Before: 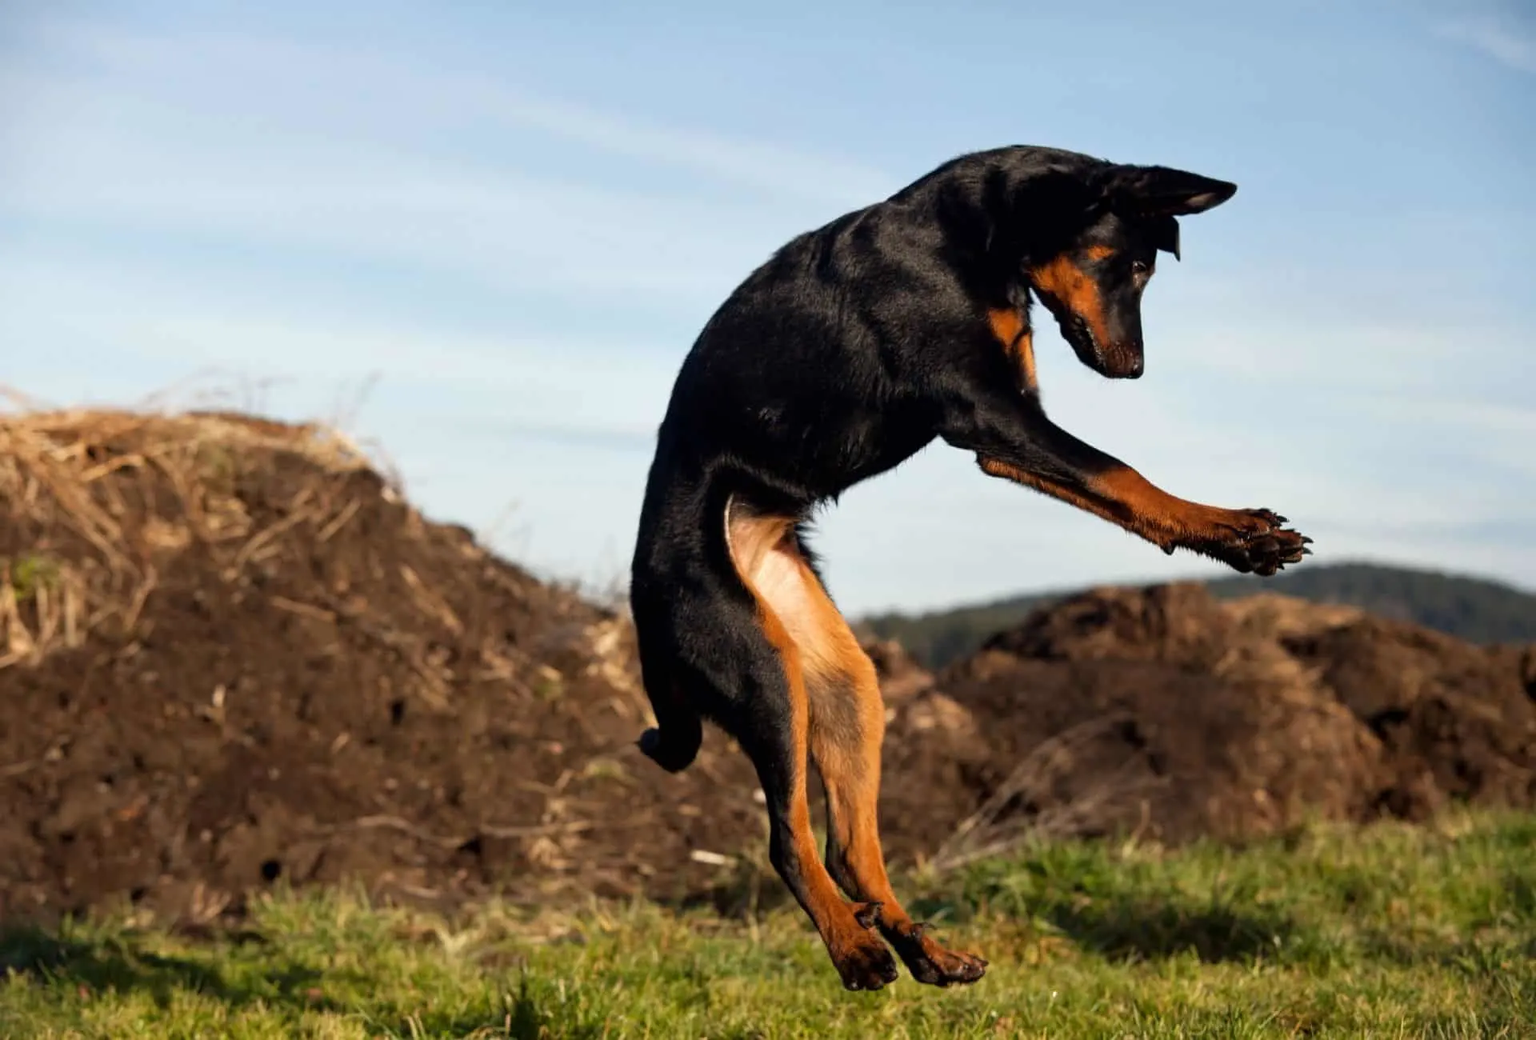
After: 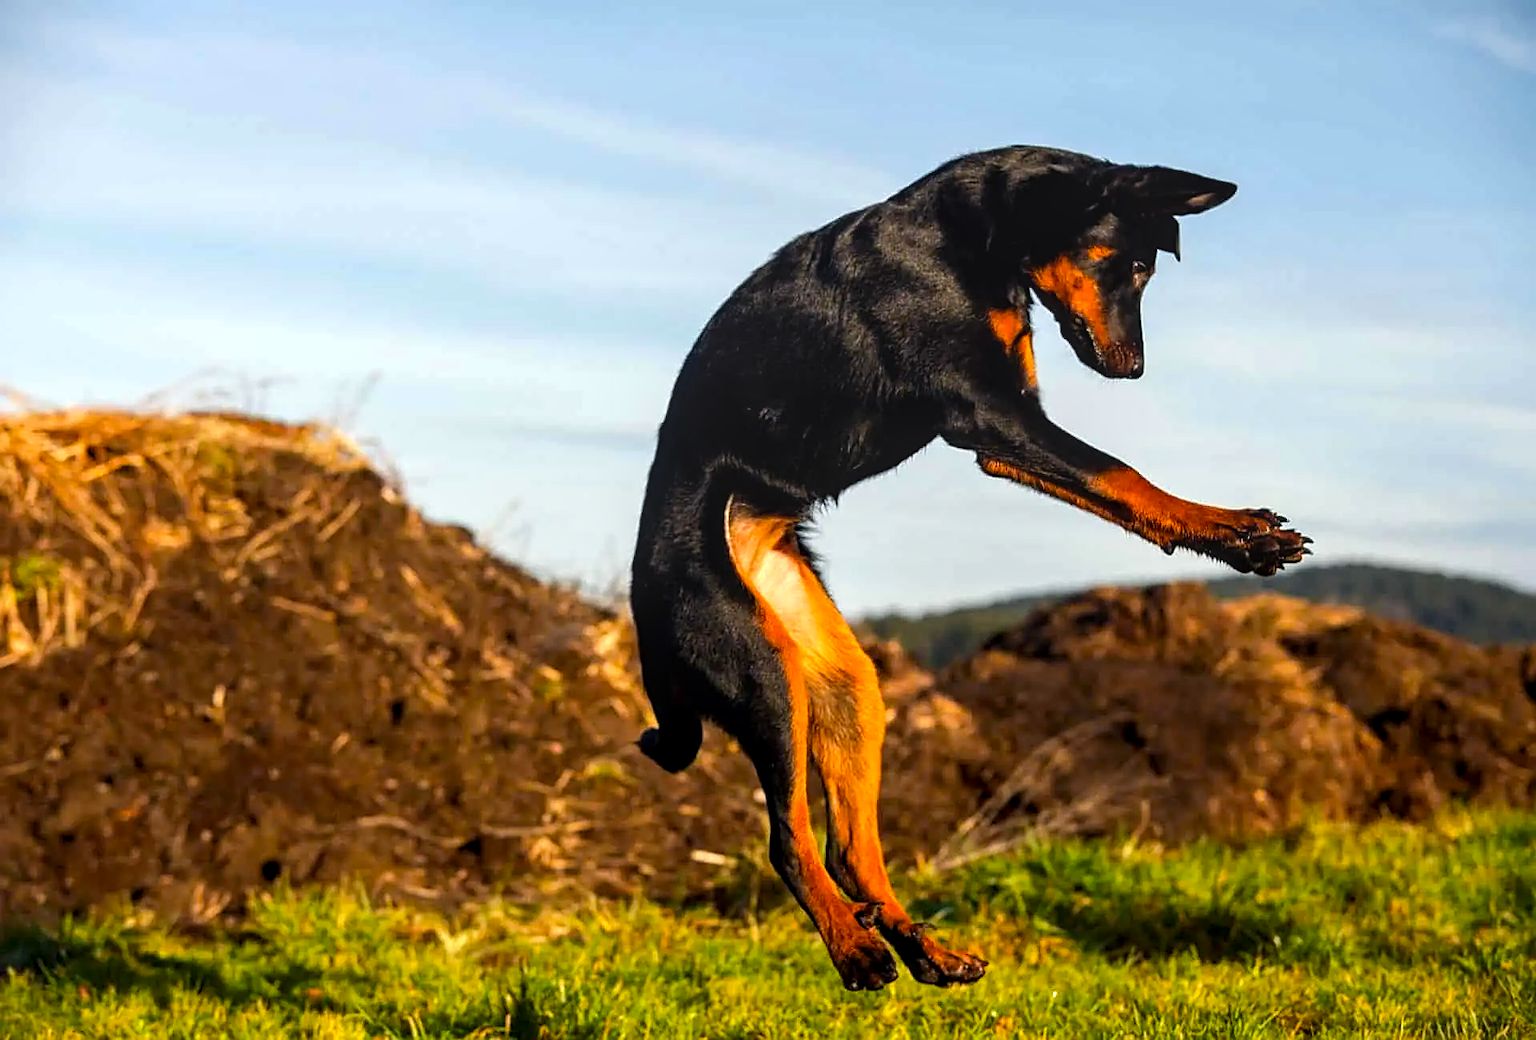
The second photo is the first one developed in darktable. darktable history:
color zones: curves: ch0 [(0.224, 0.526) (0.75, 0.5)]; ch1 [(0.055, 0.526) (0.224, 0.761) (0.377, 0.526) (0.75, 0.5)]
color balance rgb: shadows lift › chroma 0.851%, shadows lift › hue 112.11°, perceptual saturation grading › global saturation 17.751%, perceptual brilliance grading › highlights 6.163%, perceptual brilliance grading › mid-tones 16.666%, perceptual brilliance grading › shadows -5.572%
local contrast: on, module defaults
sharpen: on, module defaults
